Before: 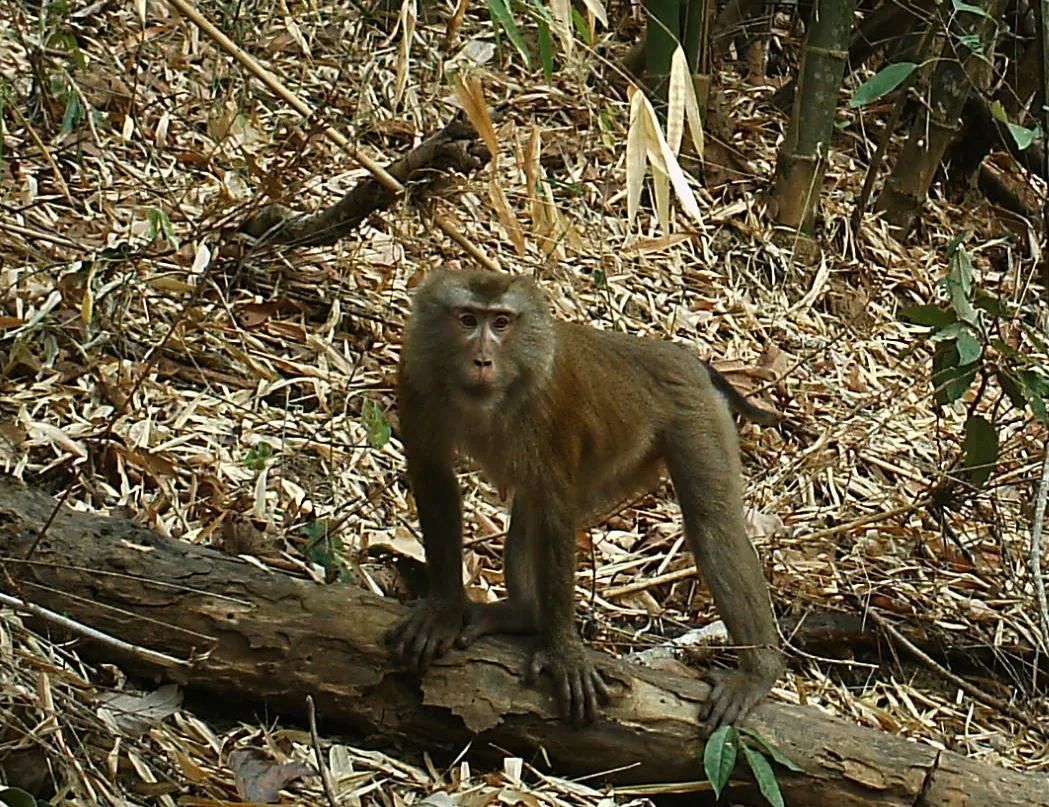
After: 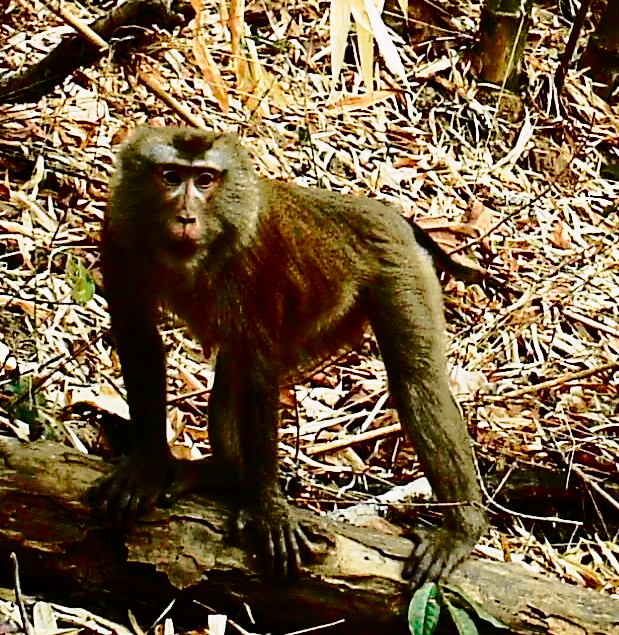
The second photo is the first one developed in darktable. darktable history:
crop and rotate: left 28.256%, top 17.734%, right 12.656%, bottom 3.573%
base curve: curves: ch0 [(0, 0) (0.028, 0.03) (0.121, 0.232) (0.46, 0.748) (0.859, 0.968) (1, 1)], preserve colors none
tone curve: curves: ch0 [(0, 0) (0.104, 0.061) (0.239, 0.201) (0.327, 0.317) (0.401, 0.443) (0.489, 0.566) (0.65, 0.68) (0.832, 0.858) (1, 0.977)]; ch1 [(0, 0) (0.161, 0.092) (0.35, 0.33) (0.379, 0.401) (0.447, 0.476) (0.495, 0.499) (0.515, 0.518) (0.534, 0.557) (0.602, 0.625) (0.712, 0.706) (1, 1)]; ch2 [(0, 0) (0.359, 0.372) (0.437, 0.437) (0.502, 0.501) (0.55, 0.534) (0.592, 0.601) (0.647, 0.64) (1, 1)], color space Lab, independent channels, preserve colors none
contrast brightness saturation: contrast 0.21, brightness -0.11, saturation 0.21
